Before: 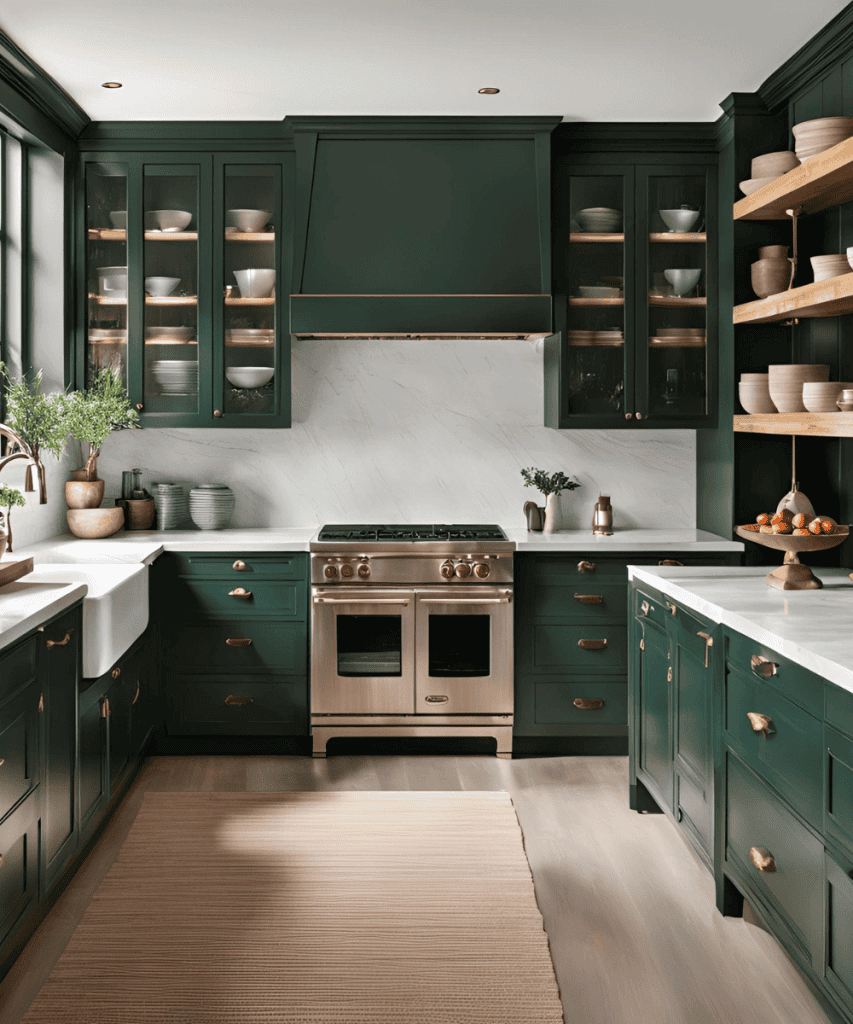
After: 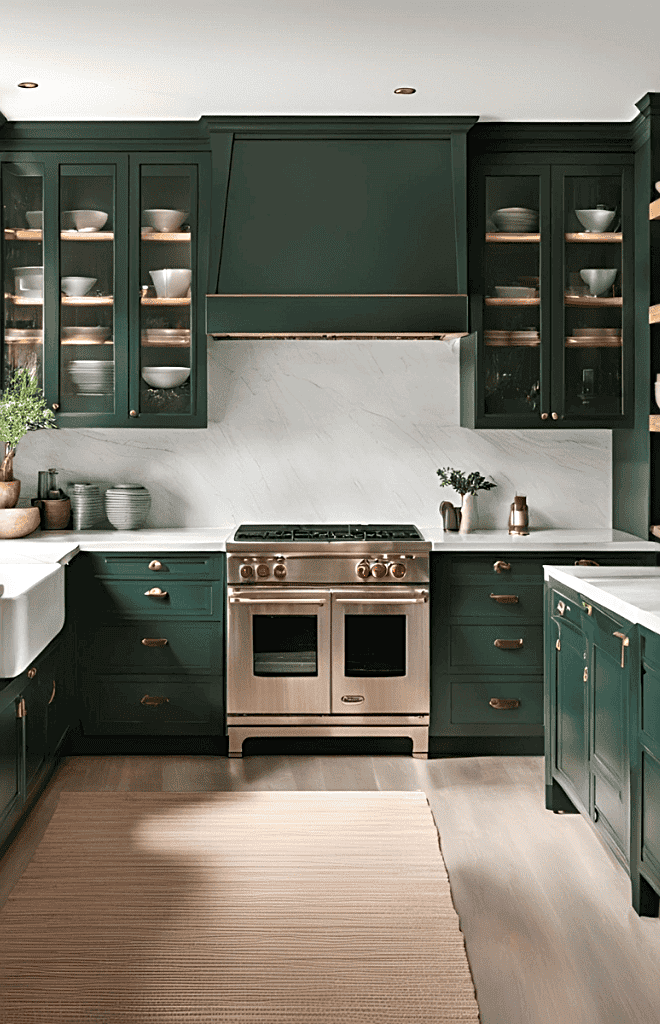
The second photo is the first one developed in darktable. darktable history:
crop: left 9.848%, right 12.746%
sharpen: on, module defaults
exposure: exposure 0.202 EV, compensate highlight preservation false
